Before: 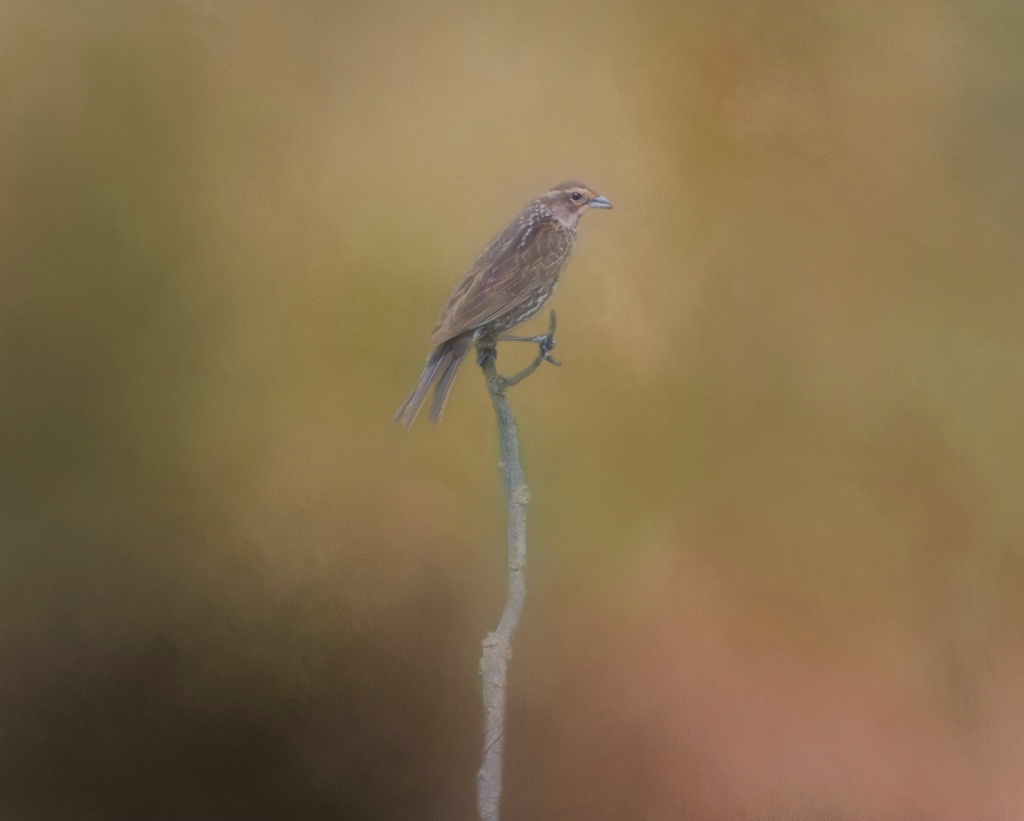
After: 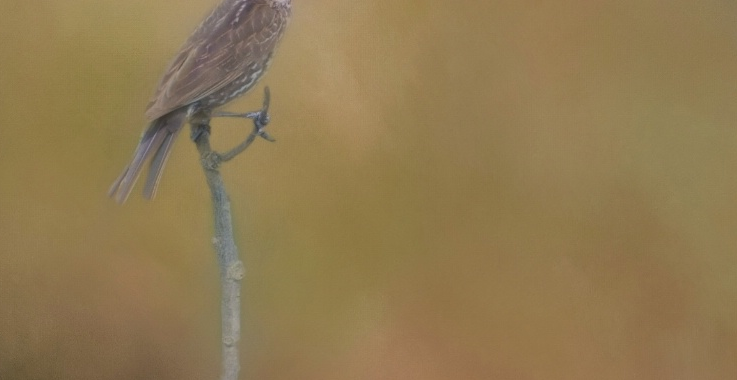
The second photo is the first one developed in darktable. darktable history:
crop and rotate: left 27.996%, top 27.387%, bottom 26.327%
